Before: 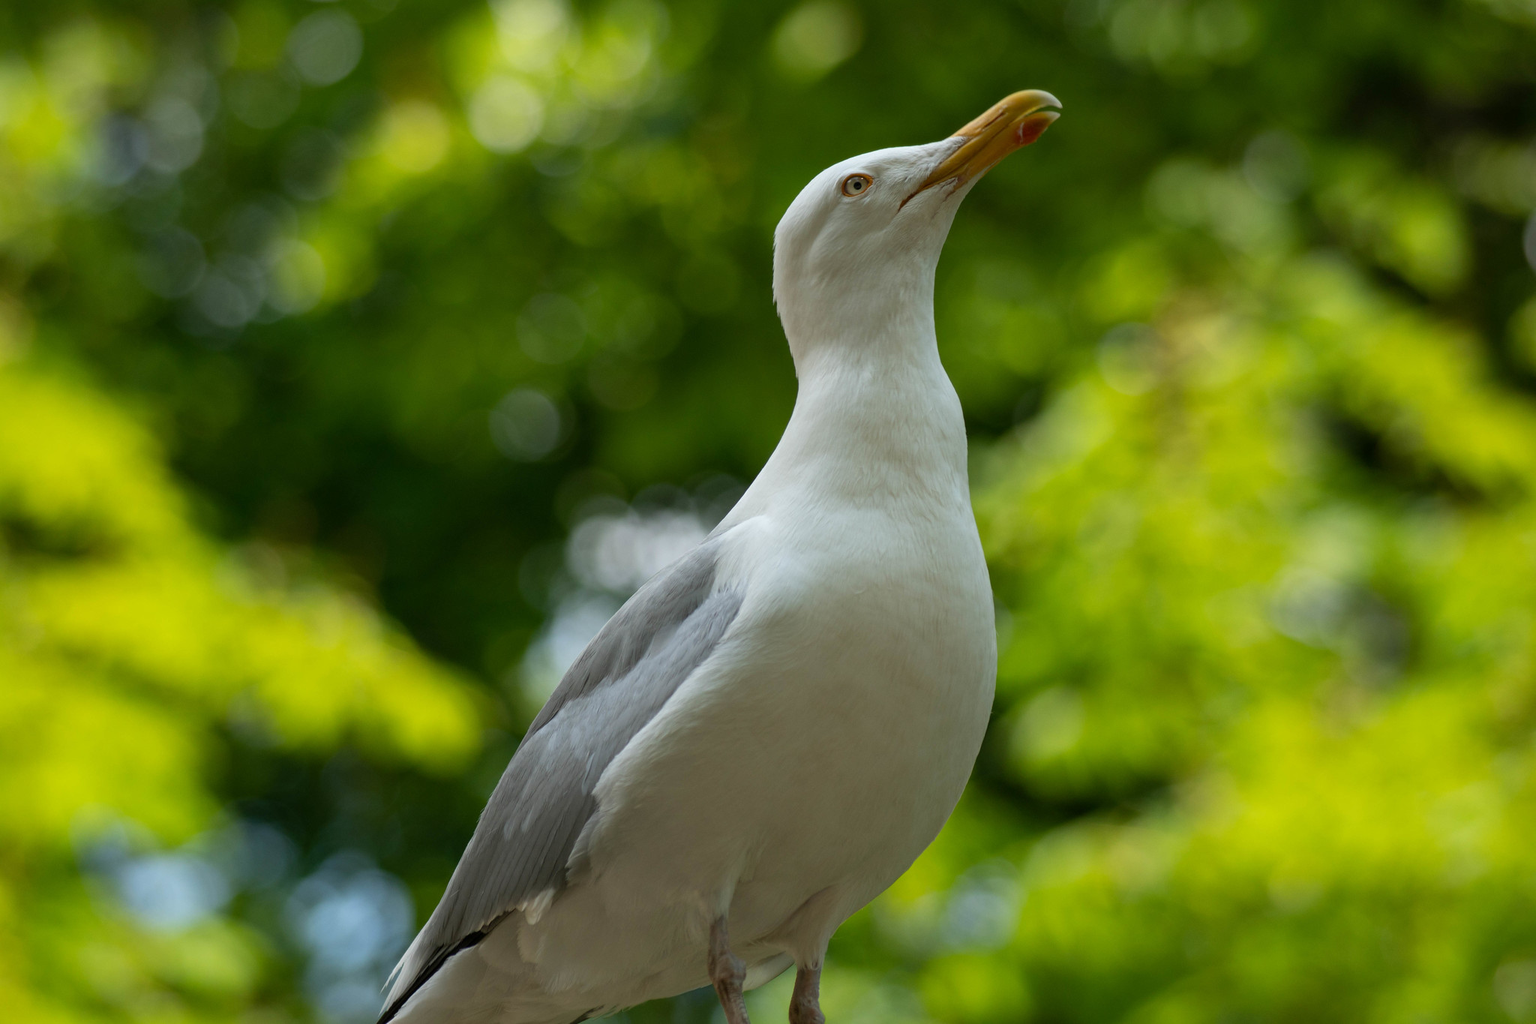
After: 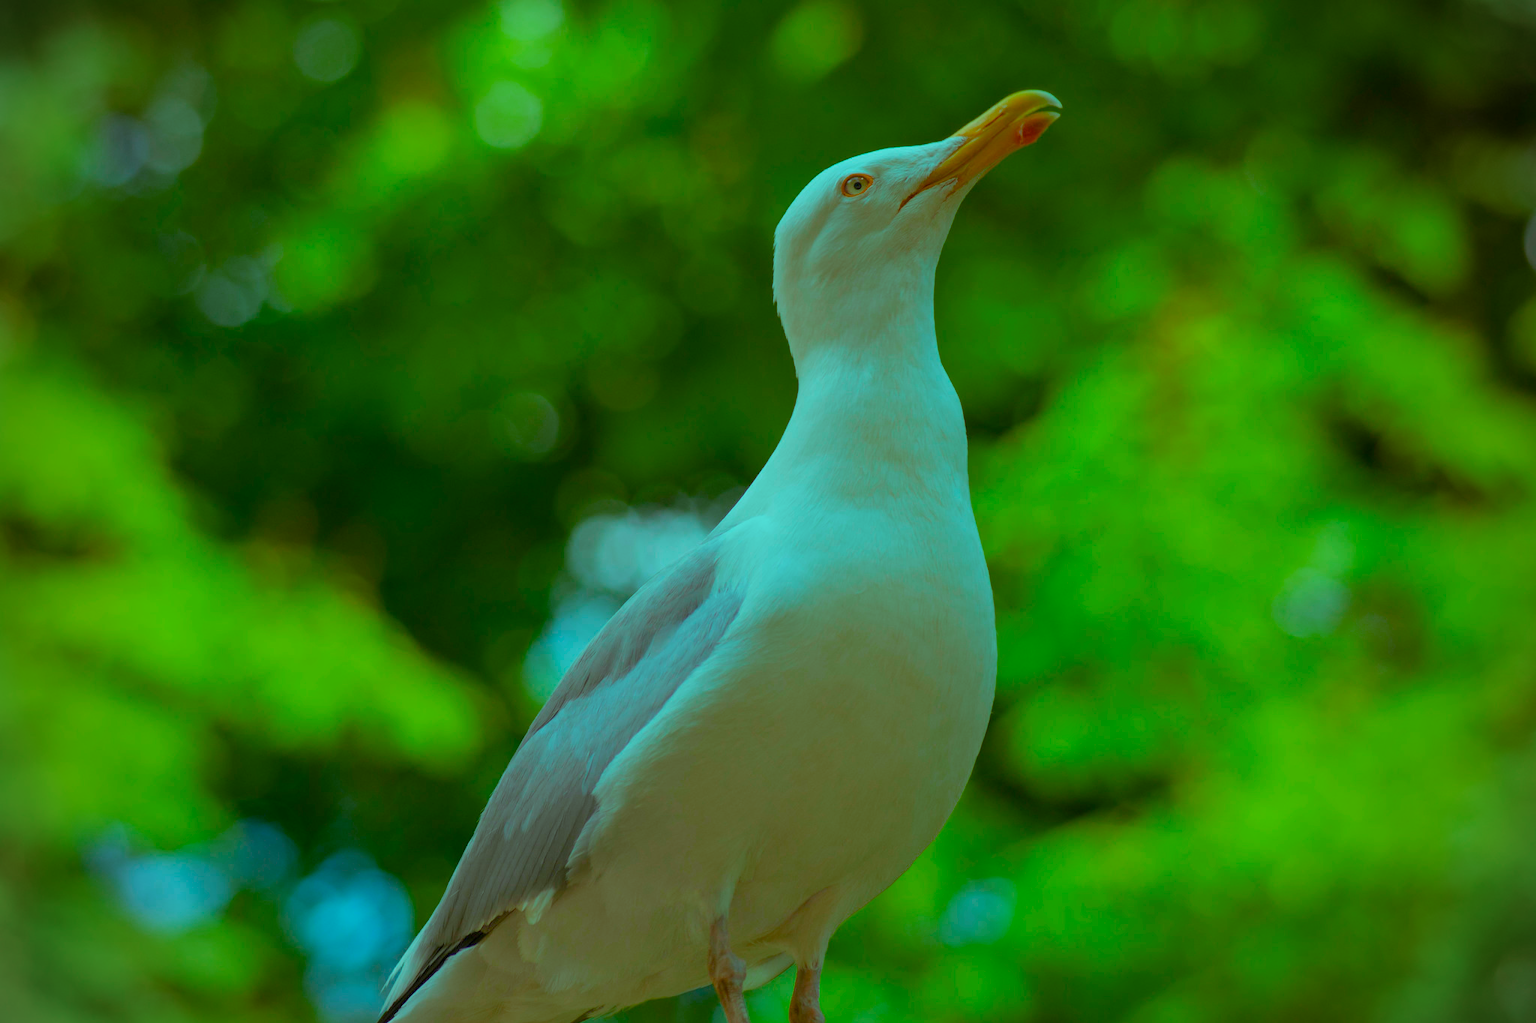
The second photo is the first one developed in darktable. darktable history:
color balance rgb: power › hue 72.92°, highlights gain › chroma 7.555%, highlights gain › hue 181.57°, perceptual saturation grading › global saturation 21.145%, perceptual saturation grading › highlights -19.818%, perceptual saturation grading › shadows 29.764%, perceptual brilliance grading › global brilliance 4.537%, global vibrance 23.456%, contrast -25.177%
color zones: curves: ch0 [(0, 0.465) (0.092, 0.596) (0.289, 0.464) (0.429, 0.453) (0.571, 0.464) (0.714, 0.455) (0.857, 0.462) (1, 0.465)]
vignetting: width/height ratio 1.094
contrast brightness saturation: saturation 0.122
